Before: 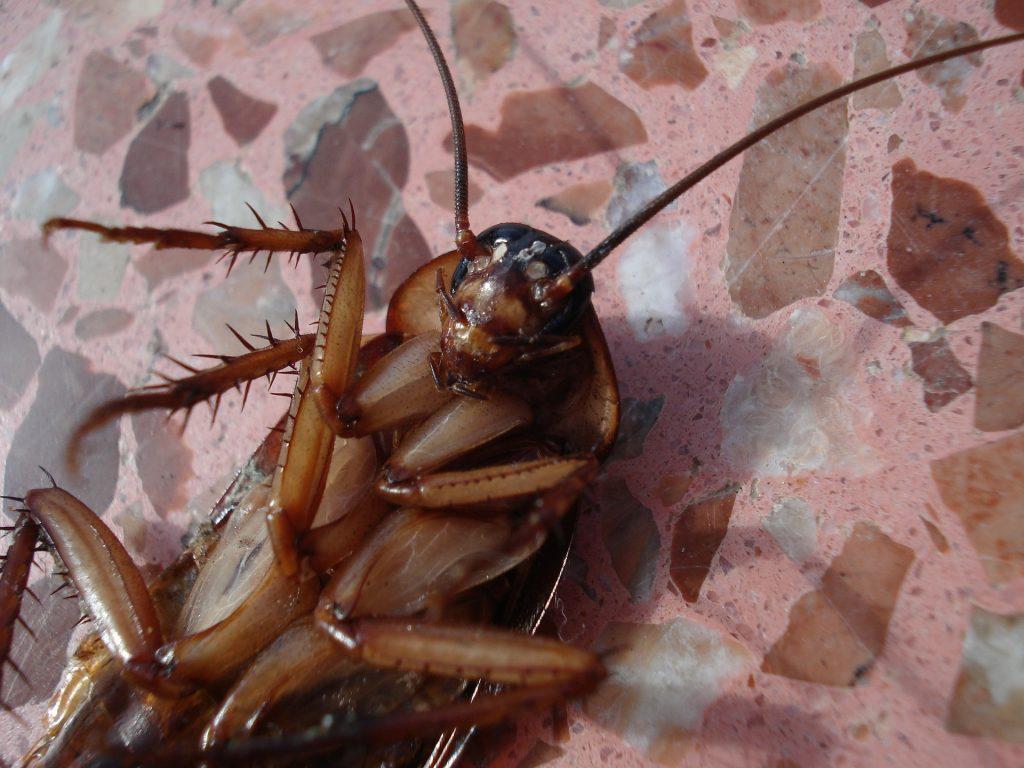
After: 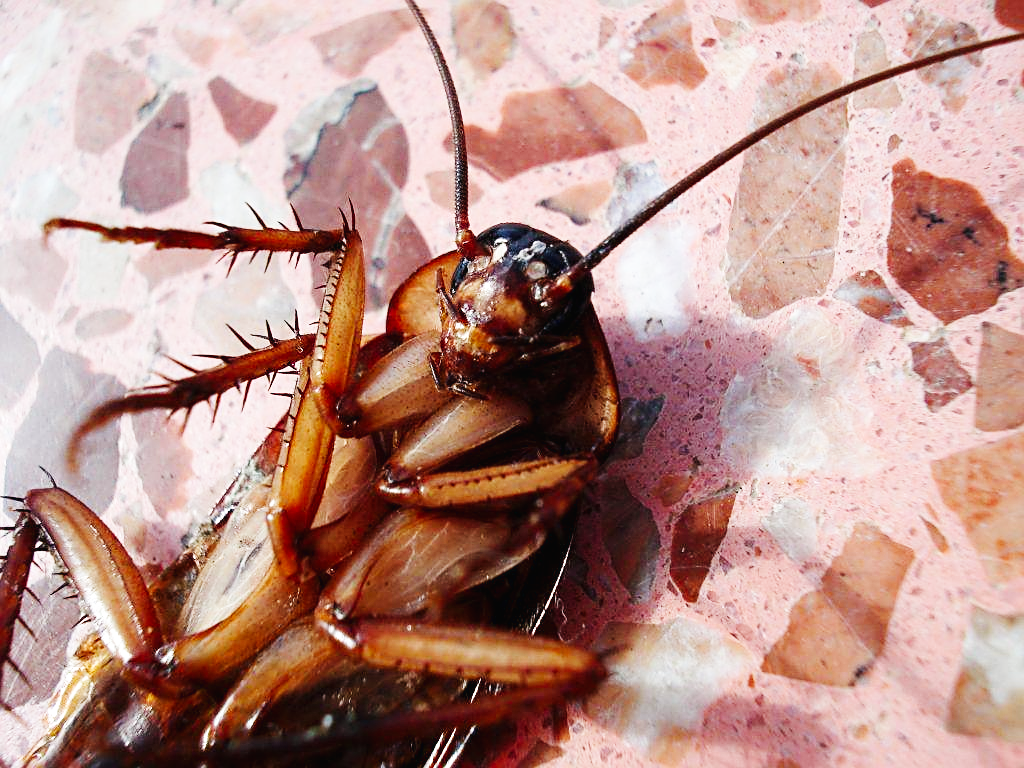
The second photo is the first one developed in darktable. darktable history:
base curve: curves: ch0 [(0, 0.003) (0.001, 0.002) (0.006, 0.004) (0.02, 0.022) (0.048, 0.086) (0.094, 0.234) (0.162, 0.431) (0.258, 0.629) (0.385, 0.8) (0.548, 0.918) (0.751, 0.988) (1, 1)], preserve colors none
tone equalizer: on, module defaults
sharpen: on, module defaults
